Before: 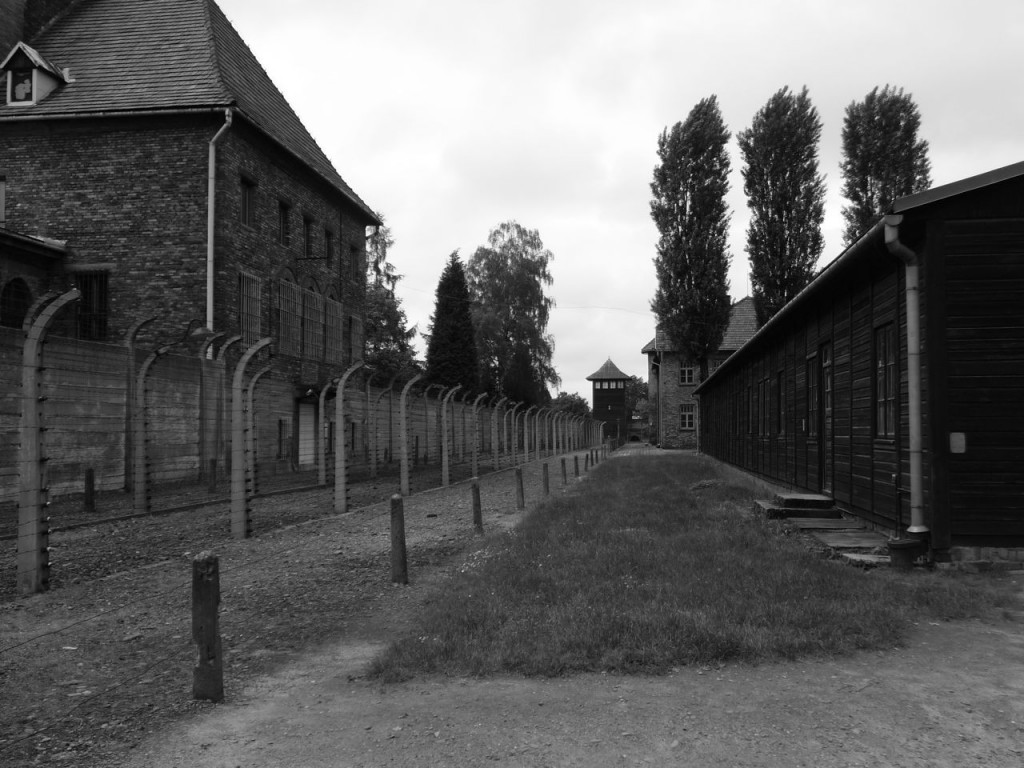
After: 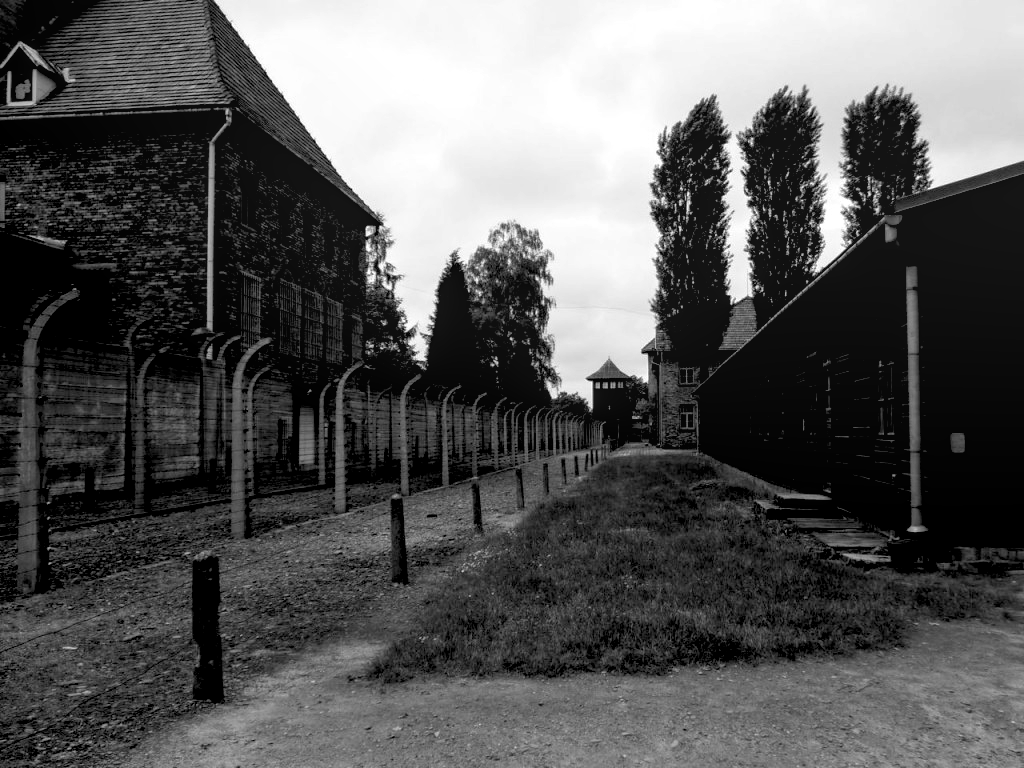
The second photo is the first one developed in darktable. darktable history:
exposure: black level correction 0.026, exposure 0.181 EV, compensate highlight preservation false
local contrast: on, module defaults
